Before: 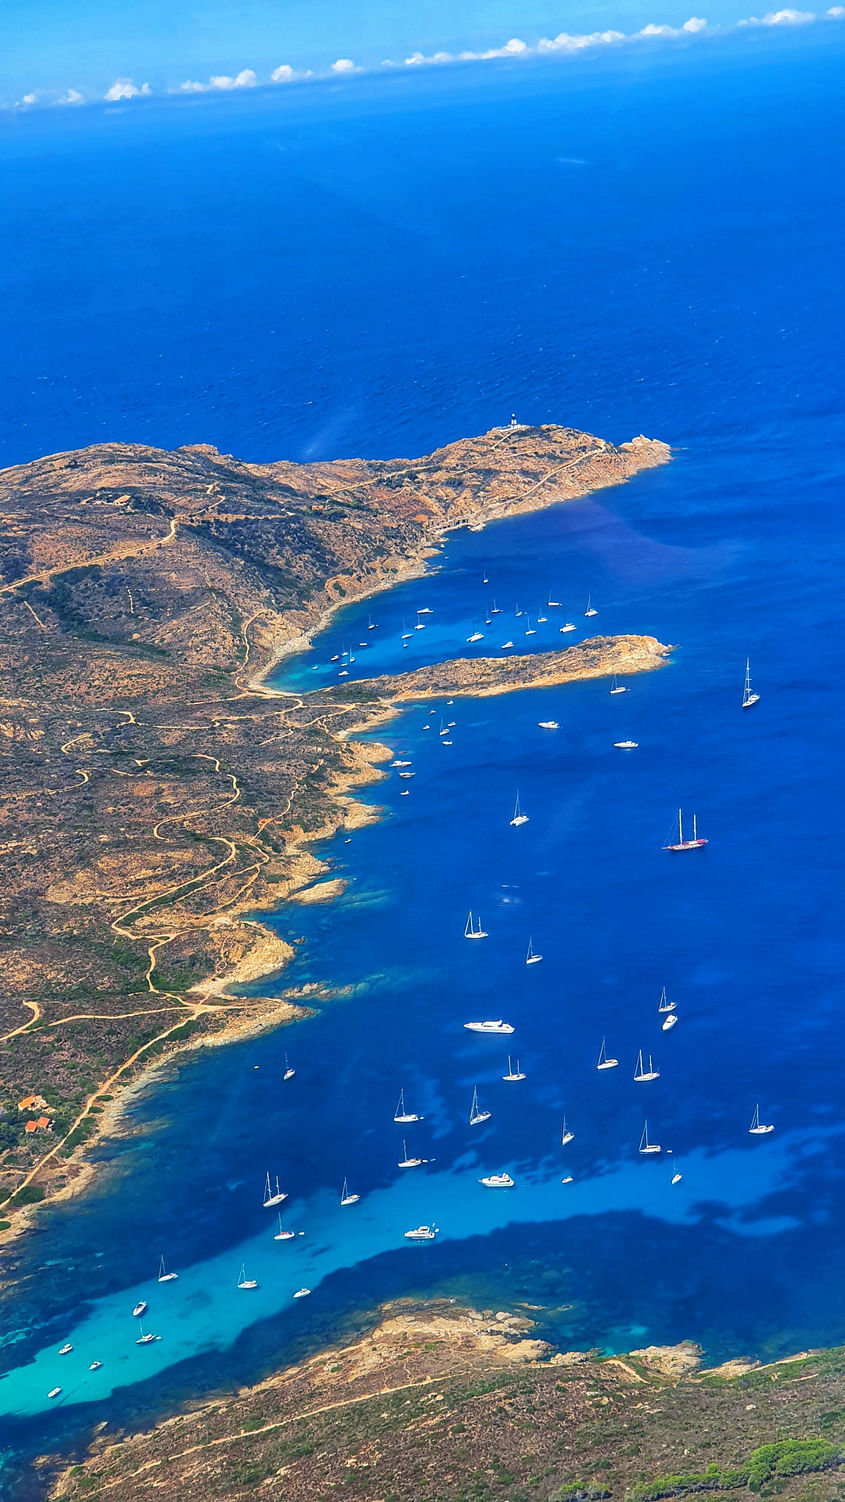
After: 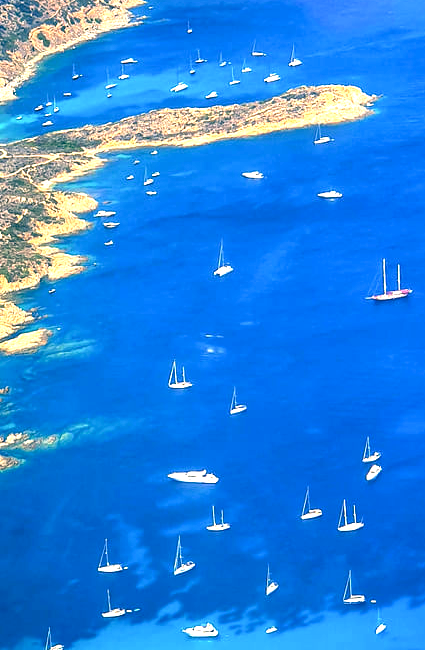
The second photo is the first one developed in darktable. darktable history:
color balance: lift [1.005, 0.99, 1.007, 1.01], gamma [1, 0.979, 1.011, 1.021], gain [0.923, 1.098, 1.025, 0.902], input saturation 90.45%, contrast 7.73%, output saturation 105.91%
crop: left 35.03%, top 36.625%, right 14.663%, bottom 20.057%
exposure: exposure 1.089 EV, compensate highlight preservation false
